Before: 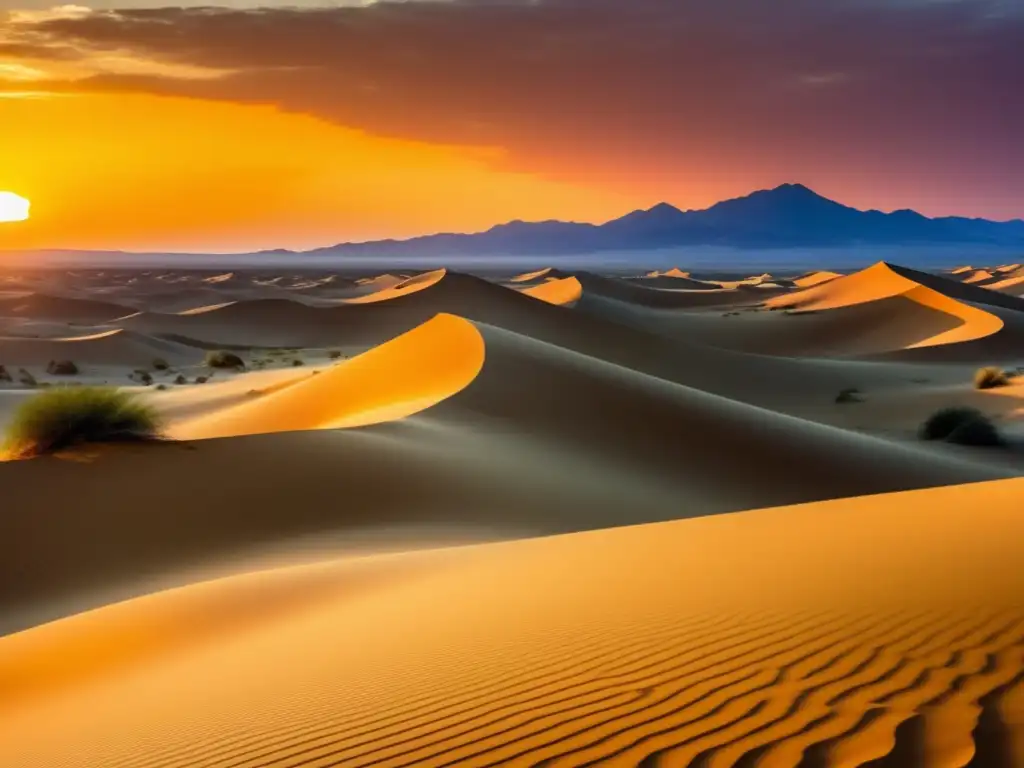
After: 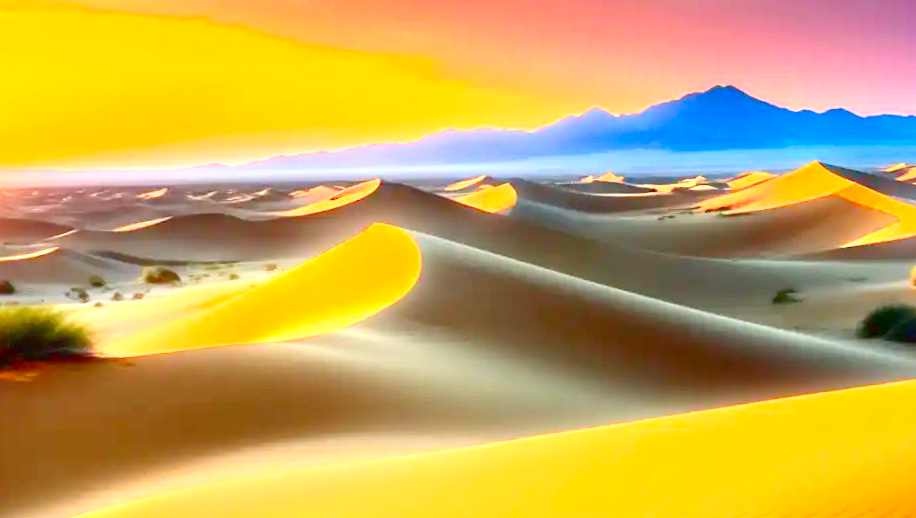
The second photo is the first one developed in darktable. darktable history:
exposure: black level correction 0, exposure 1.5 EV, compensate highlight preservation false
crop: left 5.596%, top 10.314%, right 3.534%, bottom 19.395%
contrast brightness saturation: contrast 0.2, brightness -0.11, saturation 0.1
rotate and perspective: rotation -1.42°, crop left 0.016, crop right 0.984, crop top 0.035, crop bottom 0.965
bloom: size 3%, threshold 100%, strength 0%
levels: levels [0, 0.397, 0.955]
